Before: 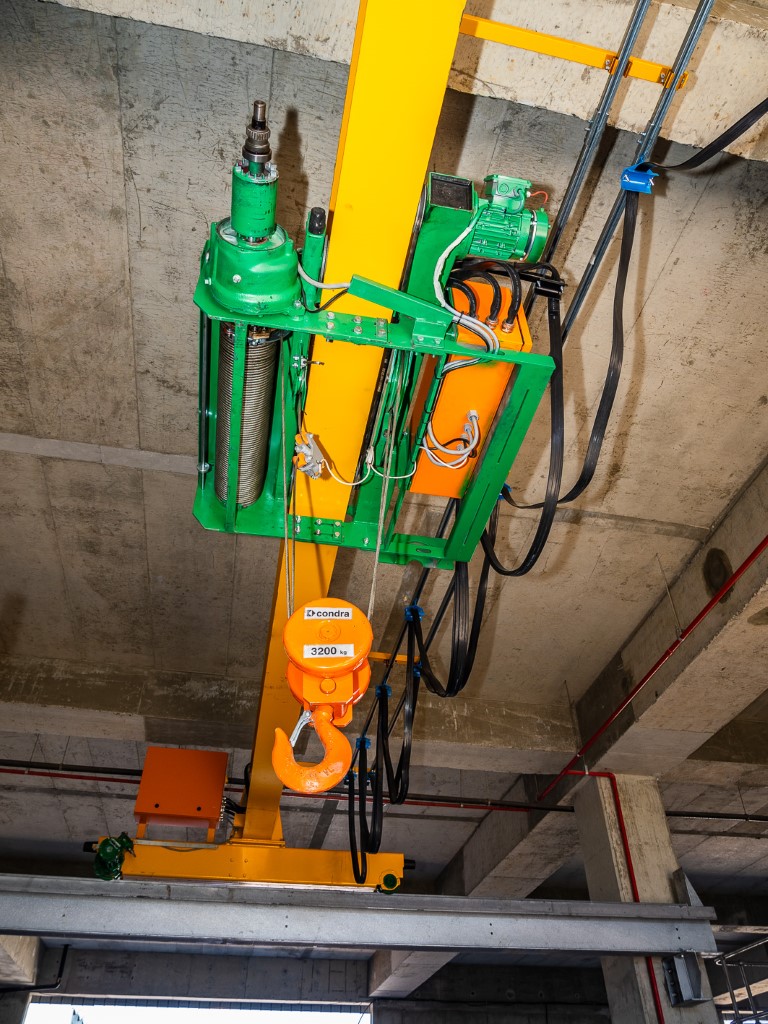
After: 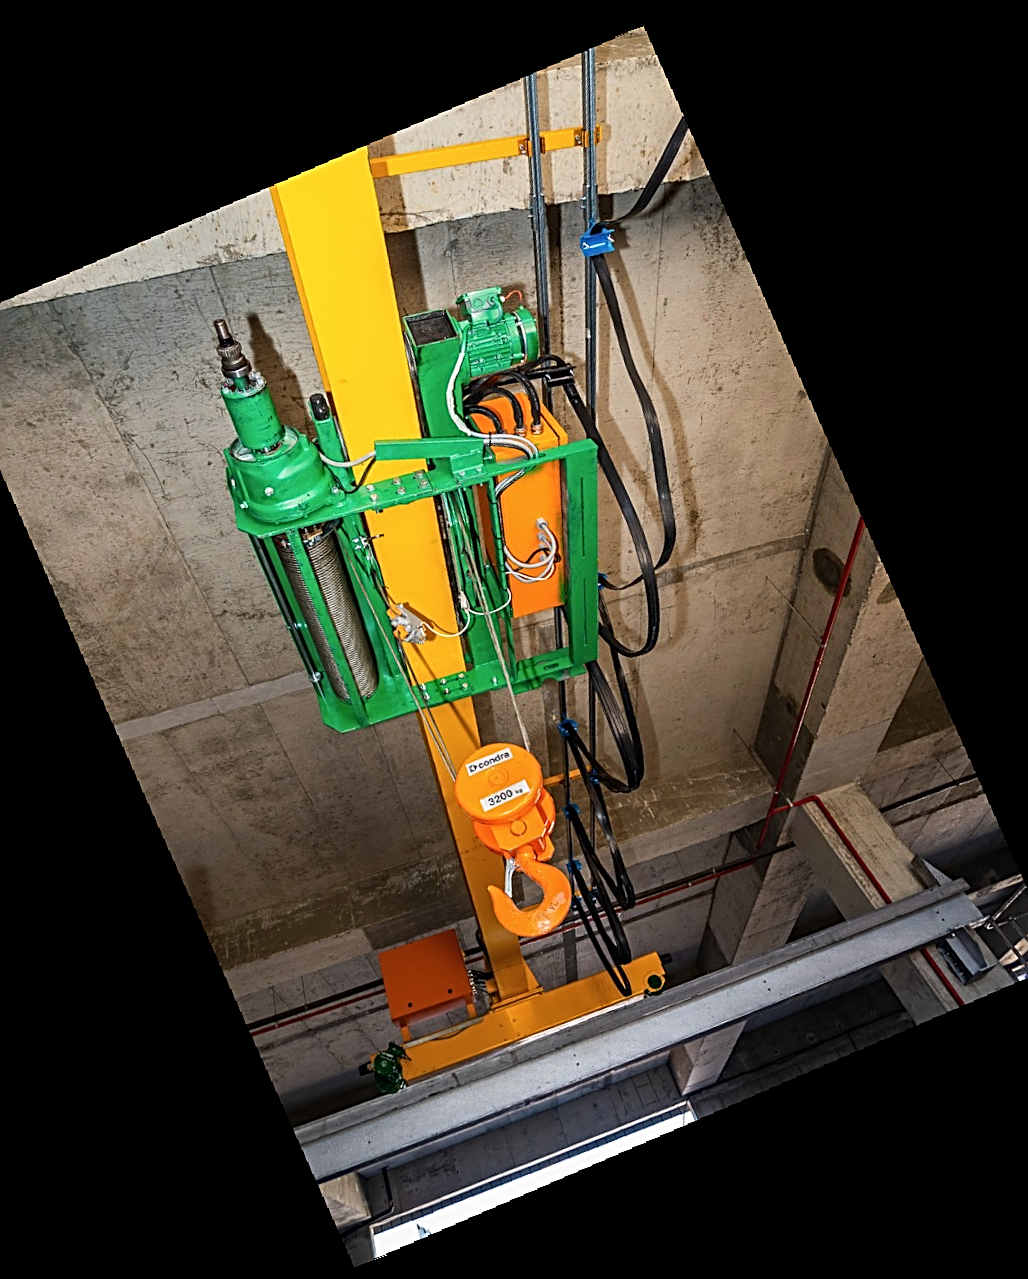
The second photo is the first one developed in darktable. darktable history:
crop and rotate: angle 19.43°, left 6.812%, right 4.125%, bottom 1.087%
contrast brightness saturation: contrast 0.01, saturation -0.05
sharpen: radius 2.584, amount 0.688
rotate and perspective: rotation -4.2°, shear 0.006, automatic cropping off
